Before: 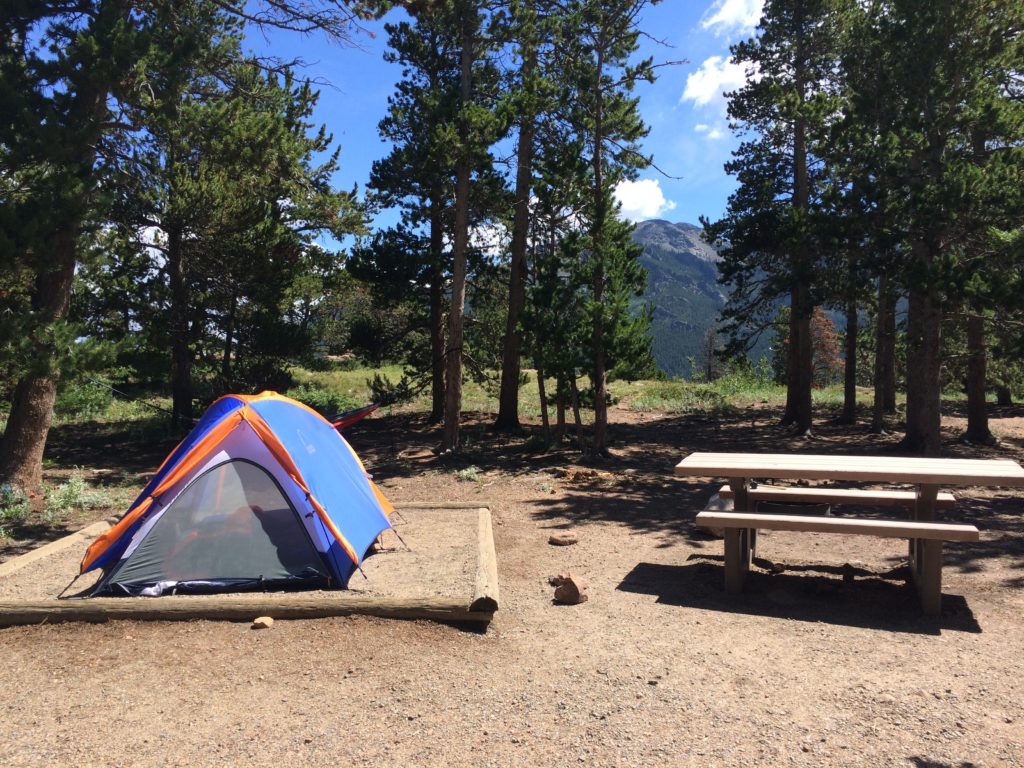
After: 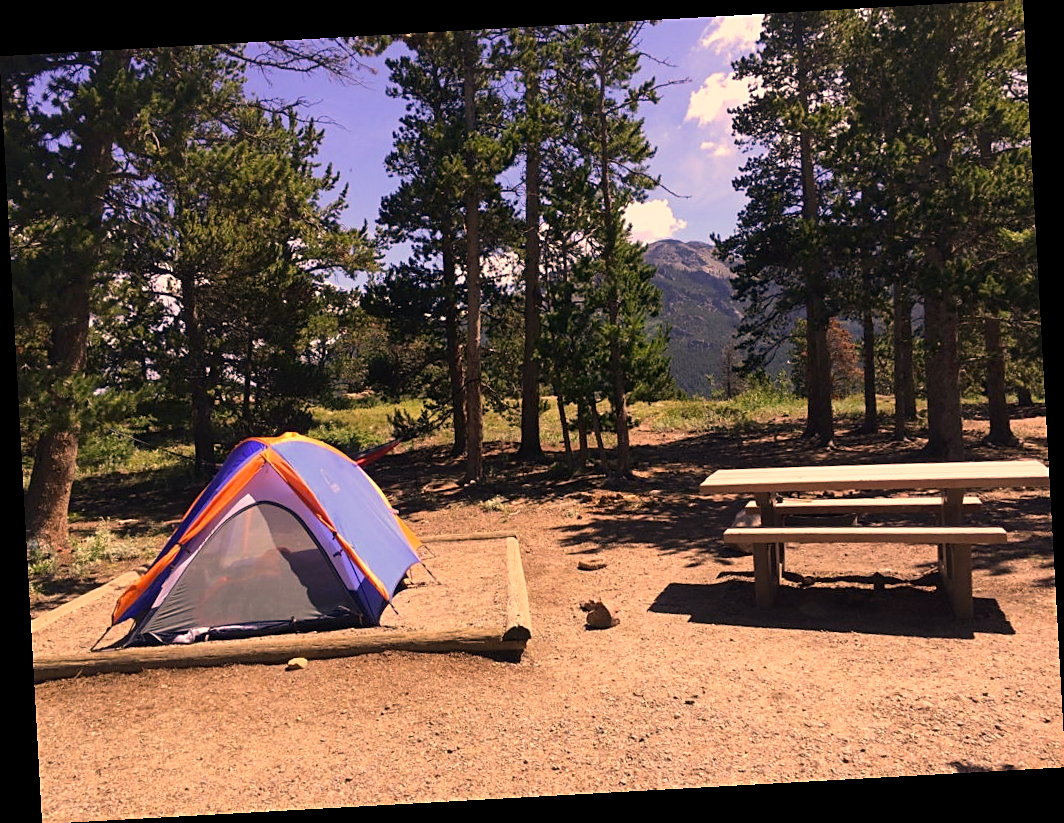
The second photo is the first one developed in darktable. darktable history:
sharpen: on, module defaults
rotate and perspective: rotation -3.18°, automatic cropping off
color correction: highlights a* 21.88, highlights b* 22.25
